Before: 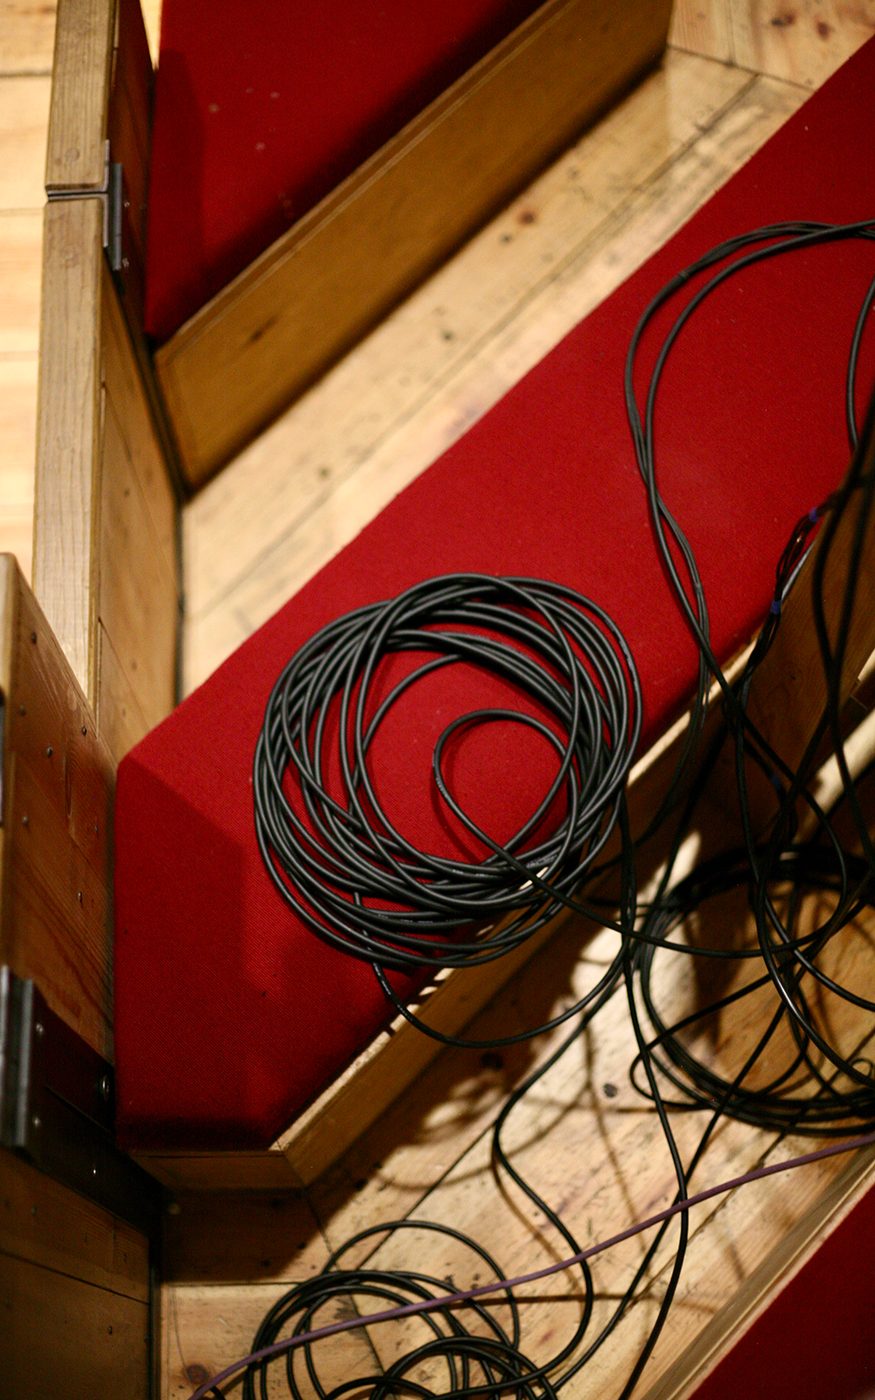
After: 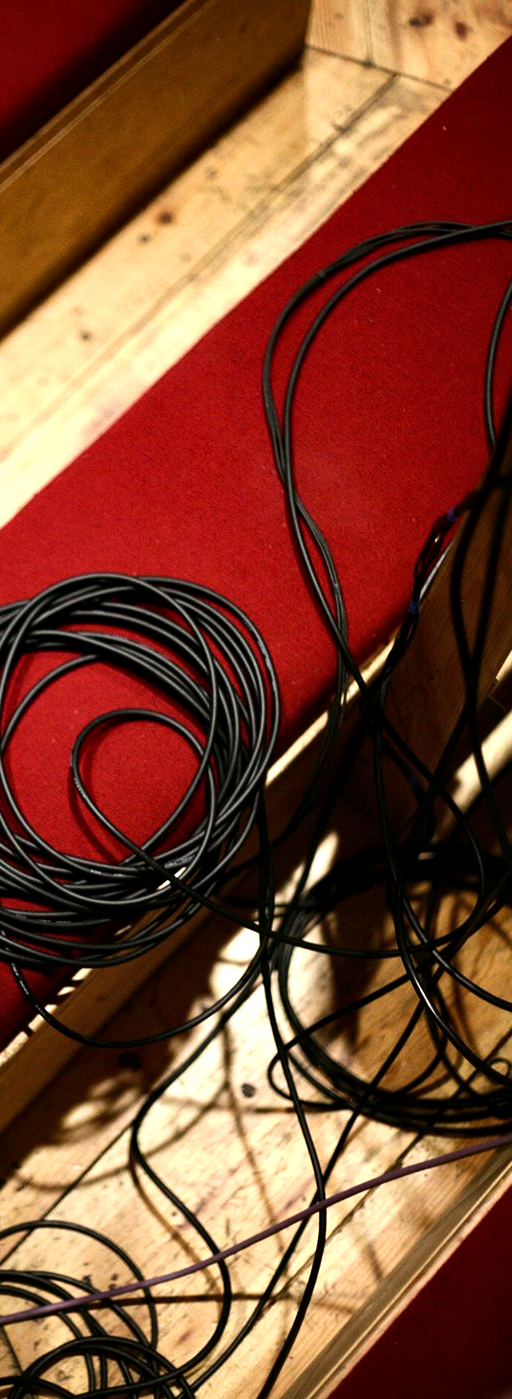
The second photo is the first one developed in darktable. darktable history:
local contrast: mode bilateral grid, contrast 20, coarseness 50, detail 120%, midtone range 0.2
crop: left 41.402%
tone equalizer: -8 EV -0.75 EV, -7 EV -0.7 EV, -6 EV -0.6 EV, -5 EV -0.4 EV, -3 EV 0.4 EV, -2 EV 0.6 EV, -1 EV 0.7 EV, +0 EV 0.75 EV, edges refinement/feathering 500, mask exposure compensation -1.57 EV, preserve details no
